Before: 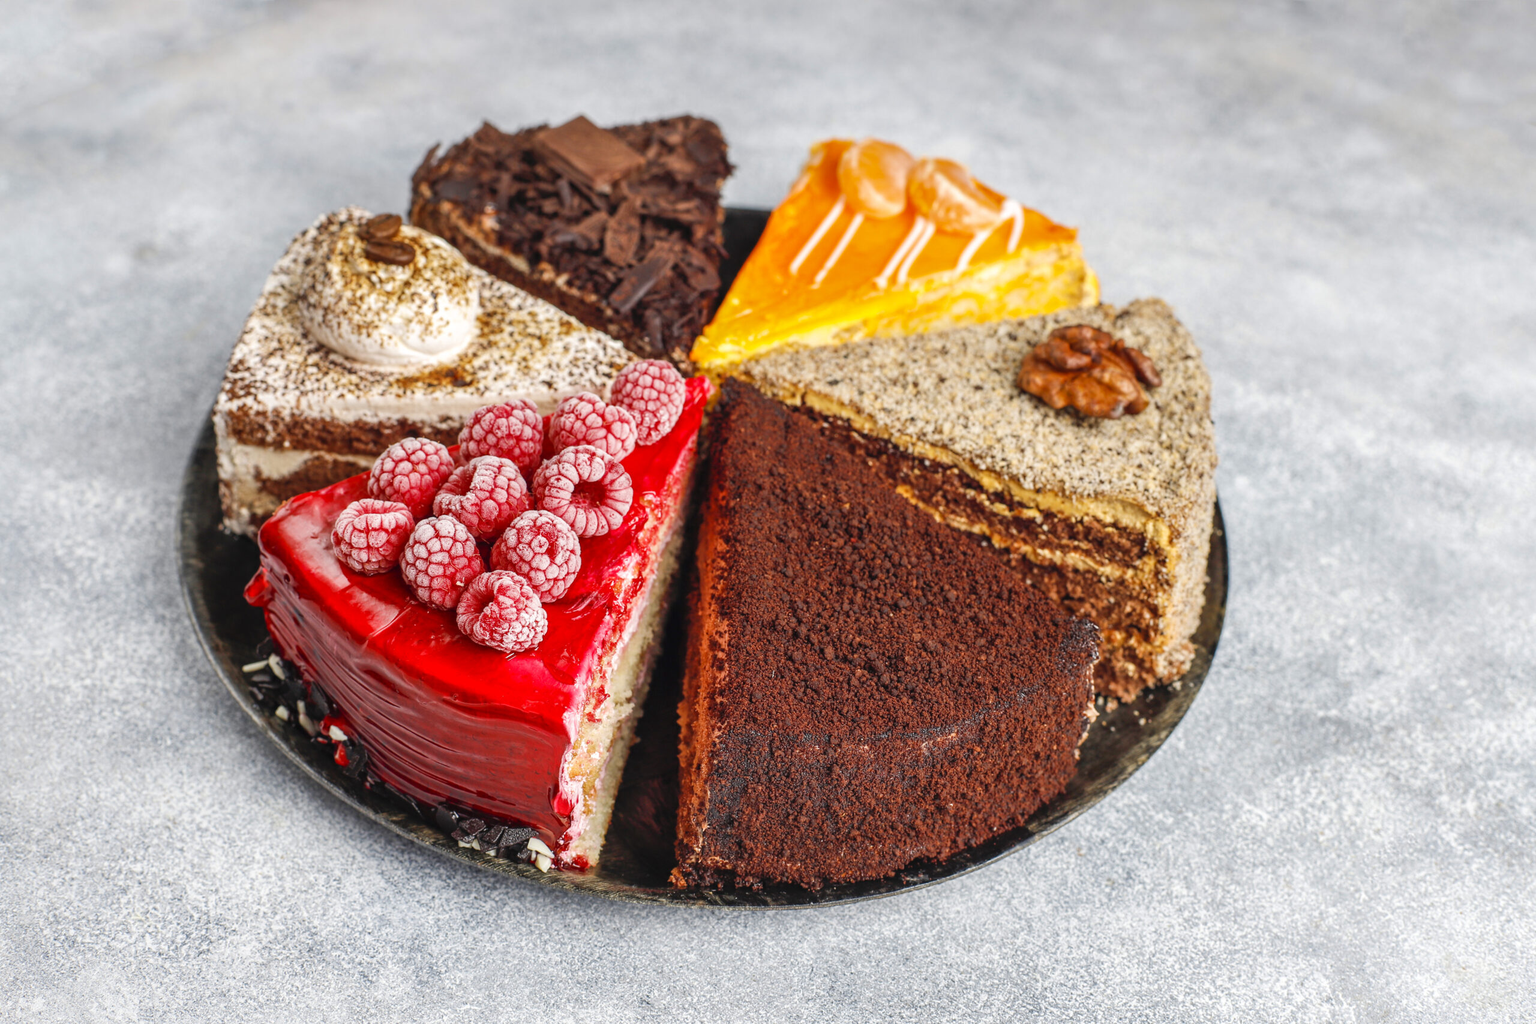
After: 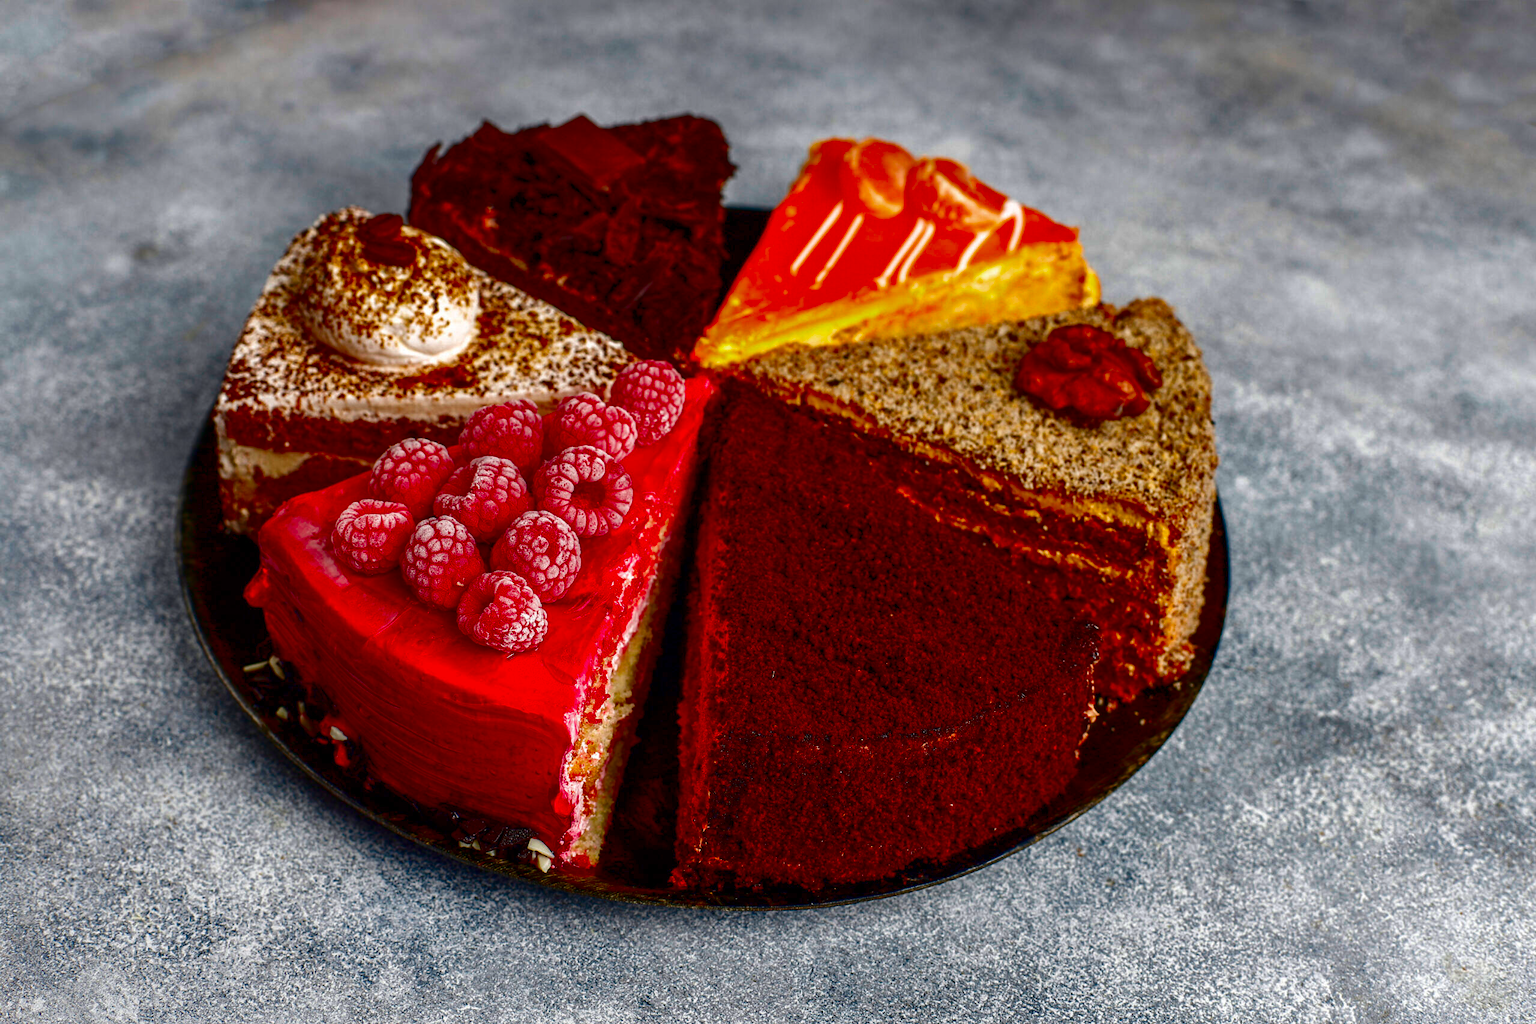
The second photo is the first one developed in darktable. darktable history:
rotate and perspective: automatic cropping off
contrast brightness saturation: brightness -1, saturation 1
